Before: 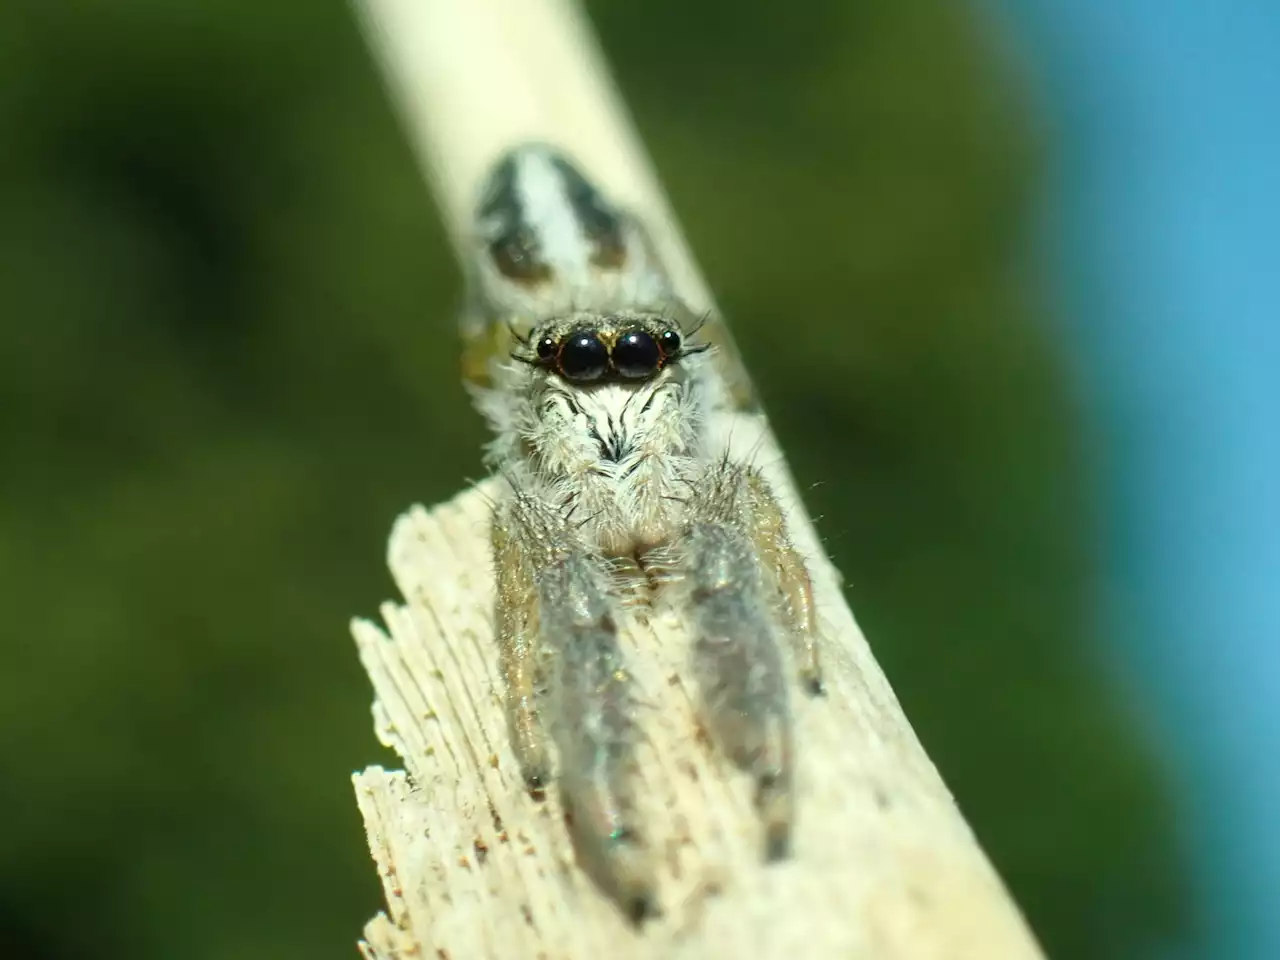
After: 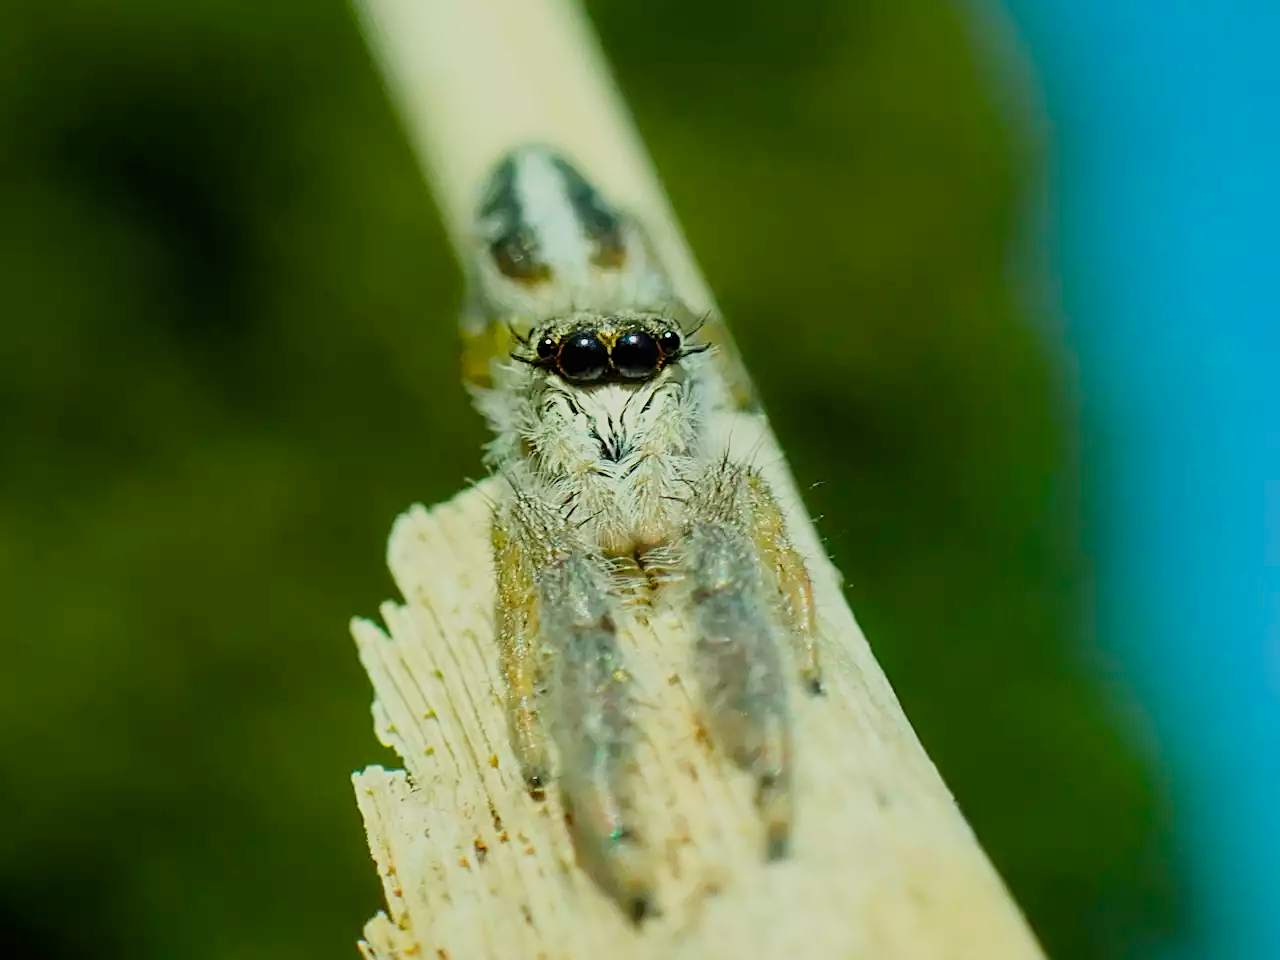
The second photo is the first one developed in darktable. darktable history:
color balance rgb: linear chroma grading › global chroma 15%, perceptual saturation grading › global saturation 30%
sharpen: amount 0.575
filmic rgb: black relative exposure -7.65 EV, white relative exposure 4.56 EV, hardness 3.61
